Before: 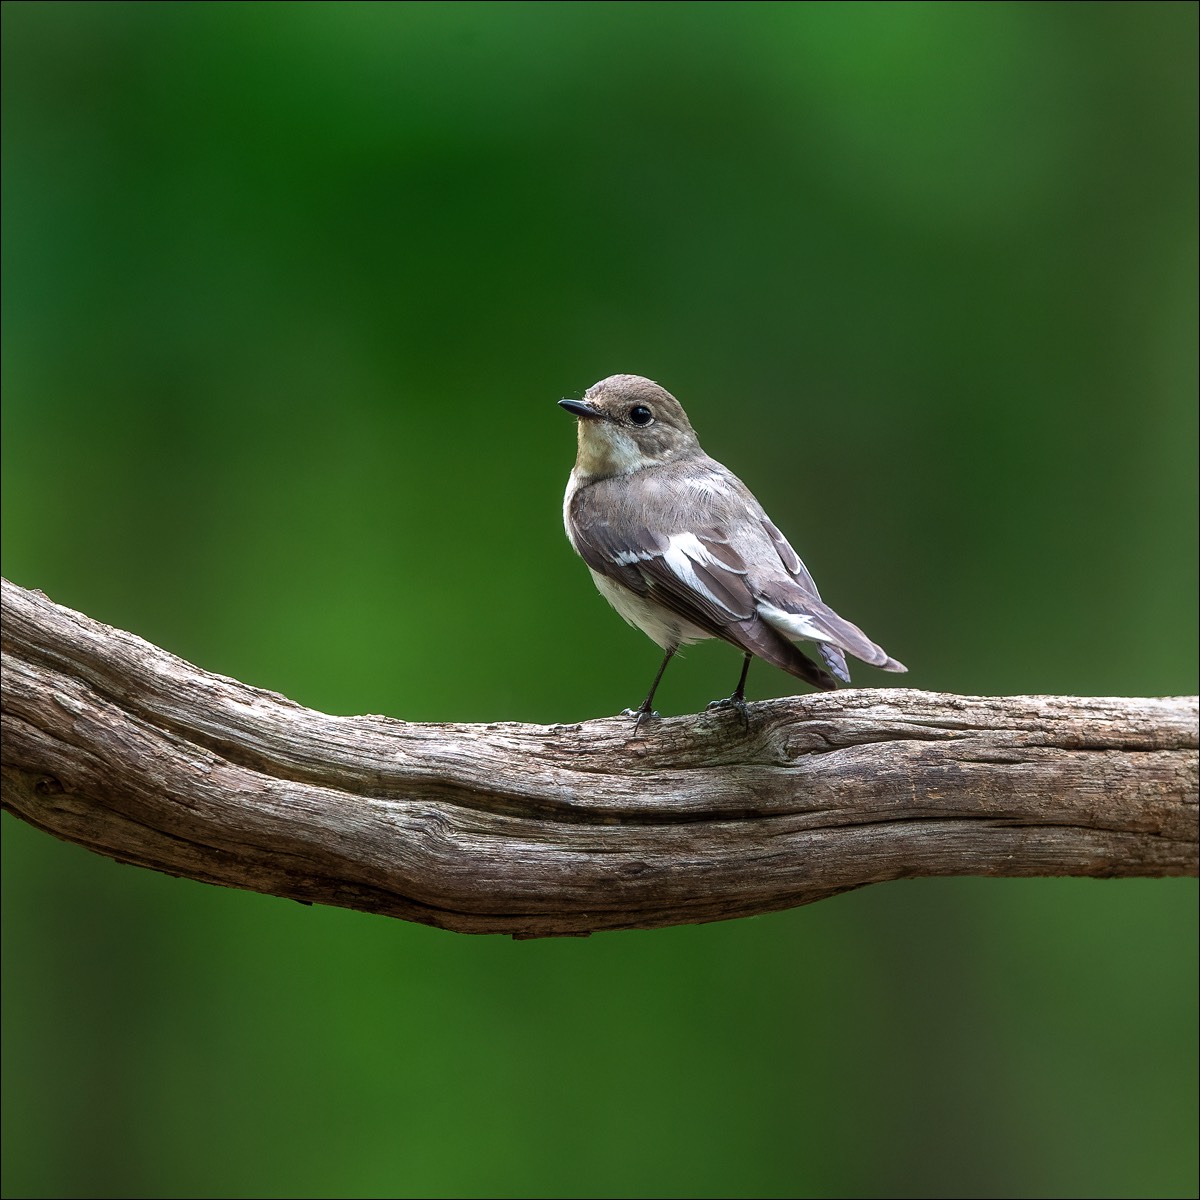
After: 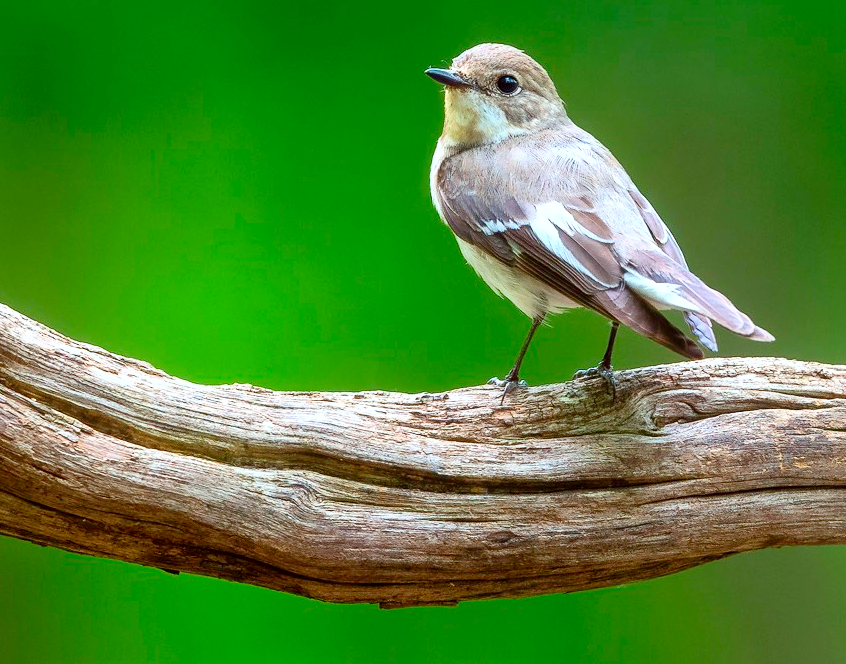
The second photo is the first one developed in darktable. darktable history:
crop: left 11.123%, top 27.61%, right 18.3%, bottom 17.034%
exposure: exposure 0.161 EV, compensate highlight preservation false
contrast brightness saturation: contrast 0.2, brightness 0.2, saturation 0.8
color correction: highlights a* -4.98, highlights b* -3.76, shadows a* 3.83, shadows b* 4.08
